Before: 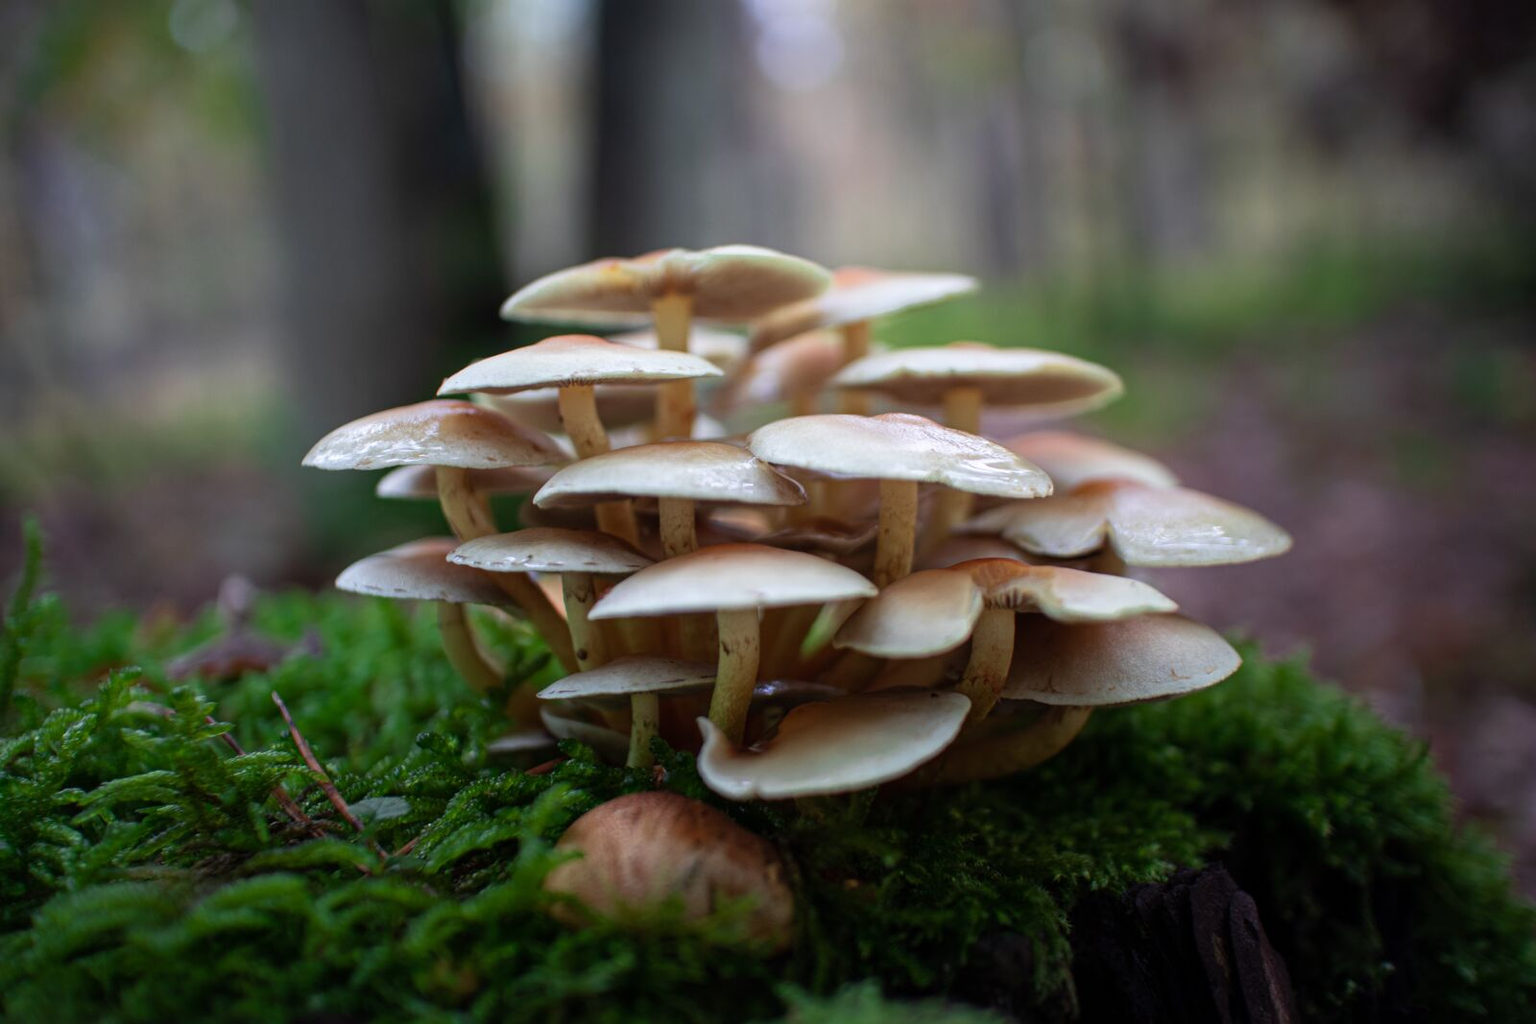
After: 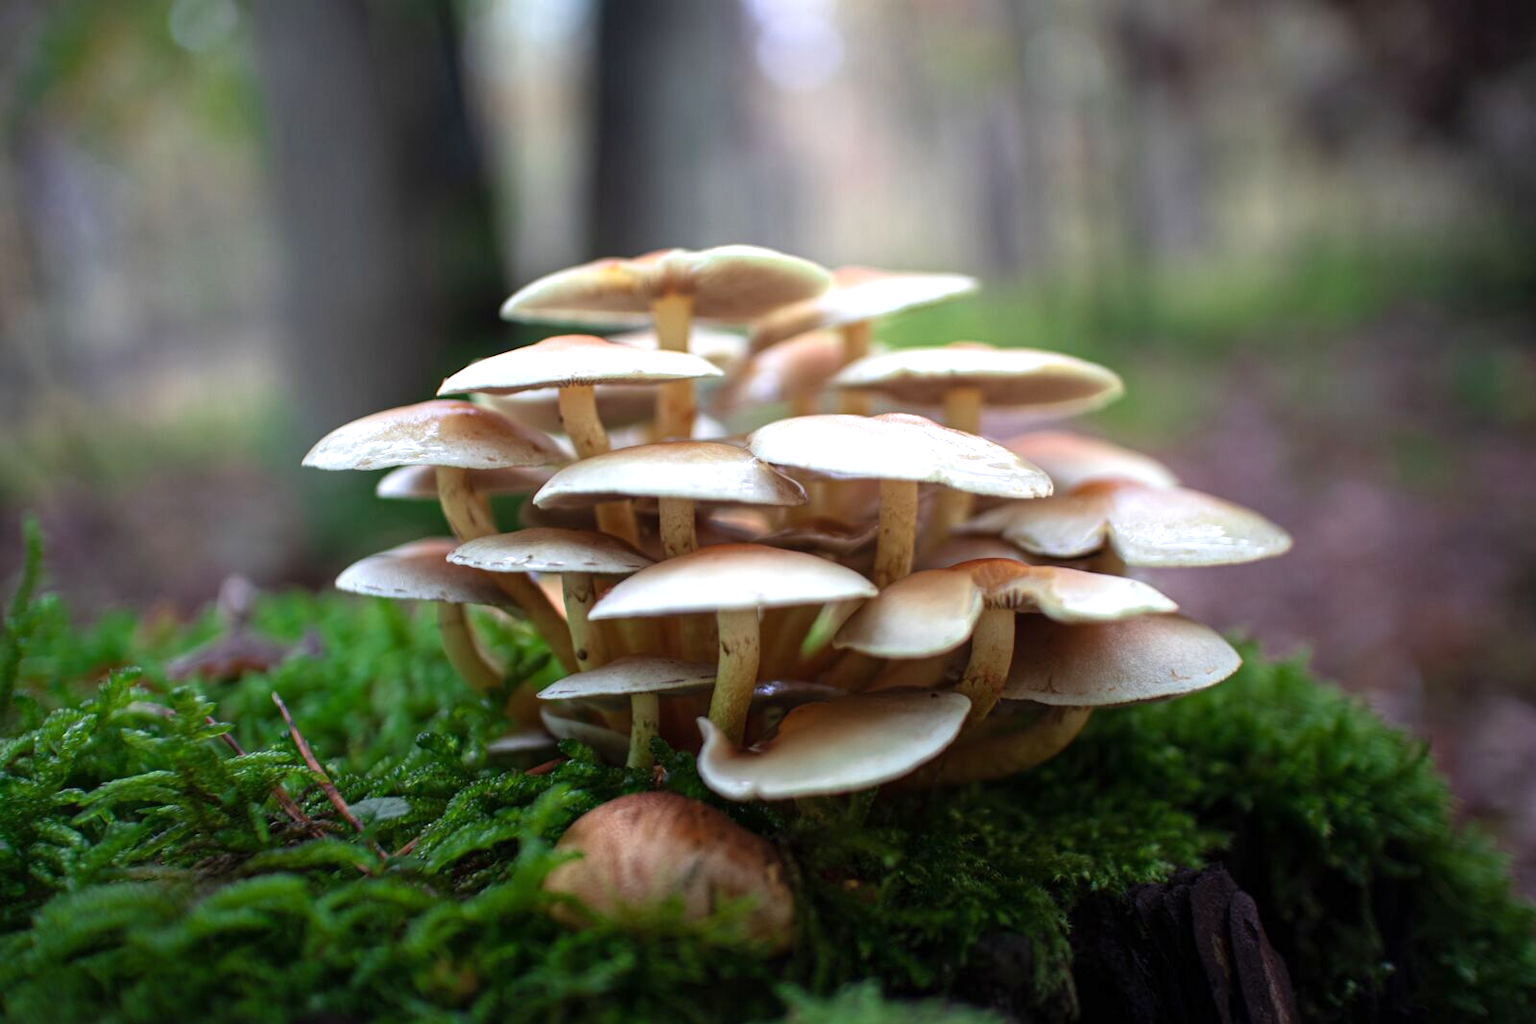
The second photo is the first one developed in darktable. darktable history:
exposure: exposure 0.65 EV, compensate highlight preservation false
